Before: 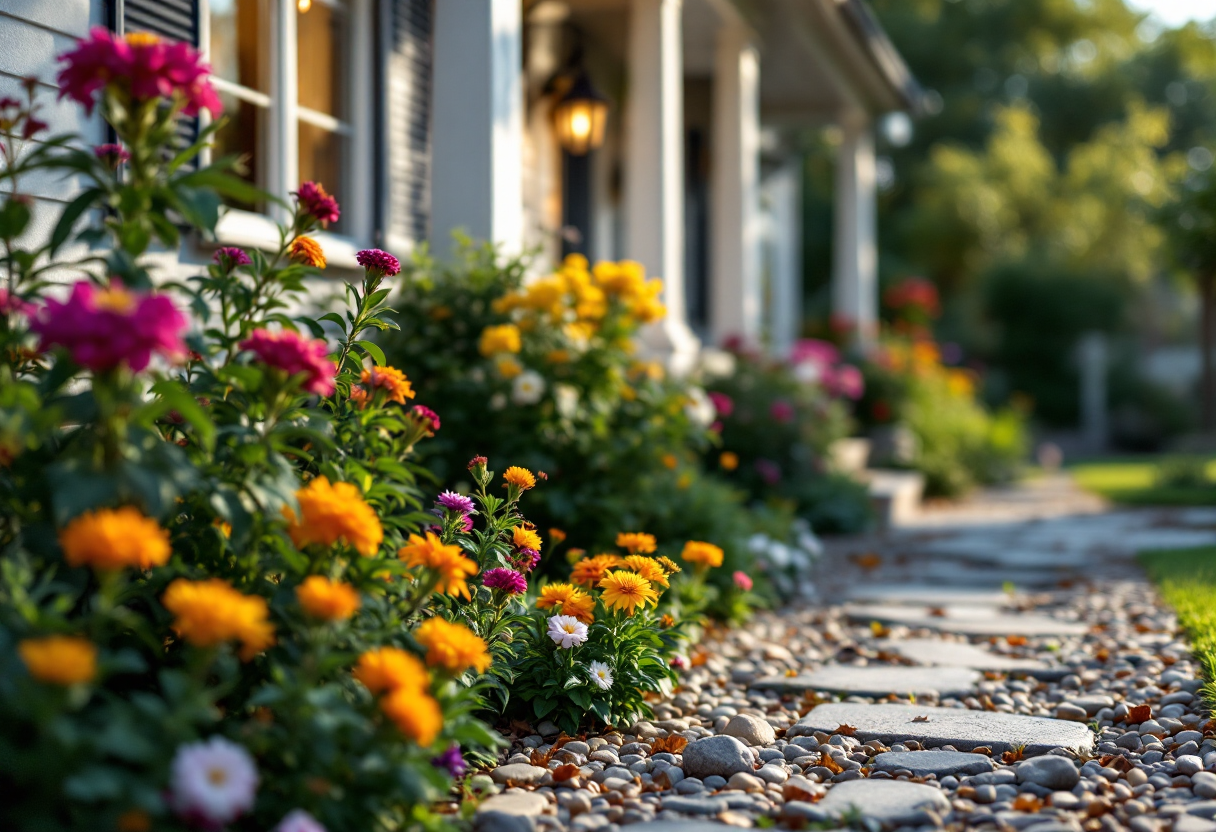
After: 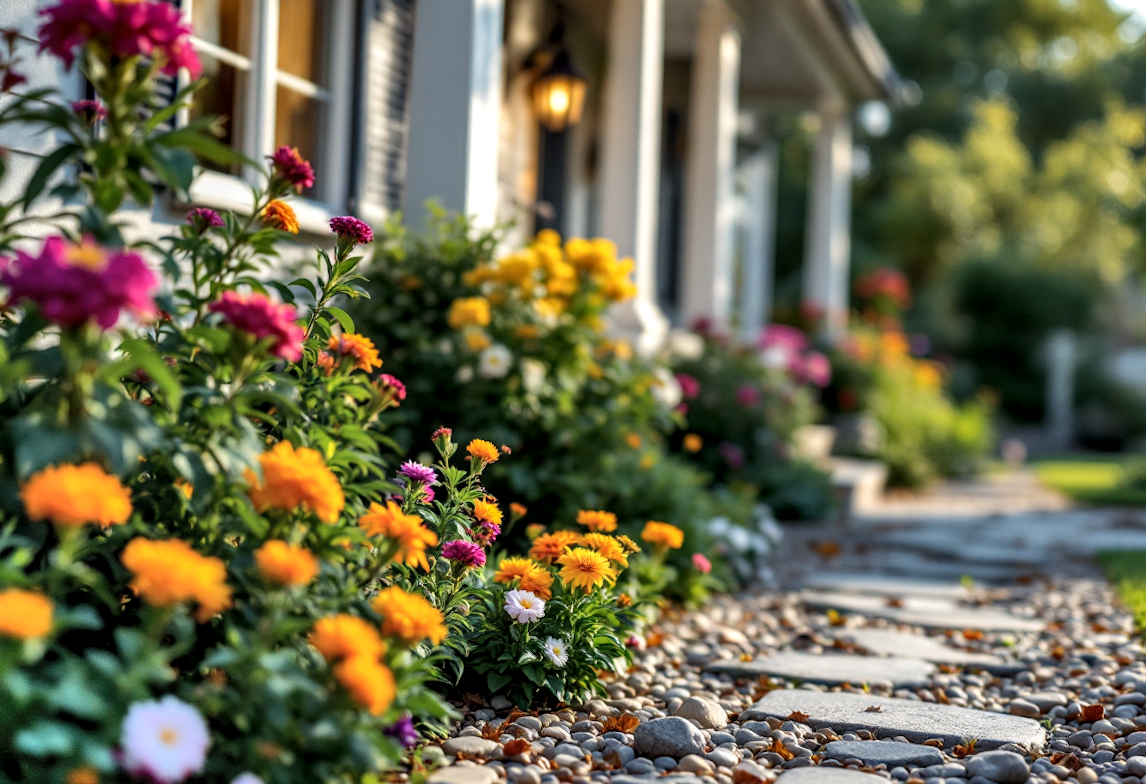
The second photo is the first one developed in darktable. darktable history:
local contrast: on, module defaults
crop and rotate: angle -2.43°
levels: levels [0.016, 0.5, 0.996]
shadows and highlights: shadows 76.02, highlights -60.63, soften with gaussian
